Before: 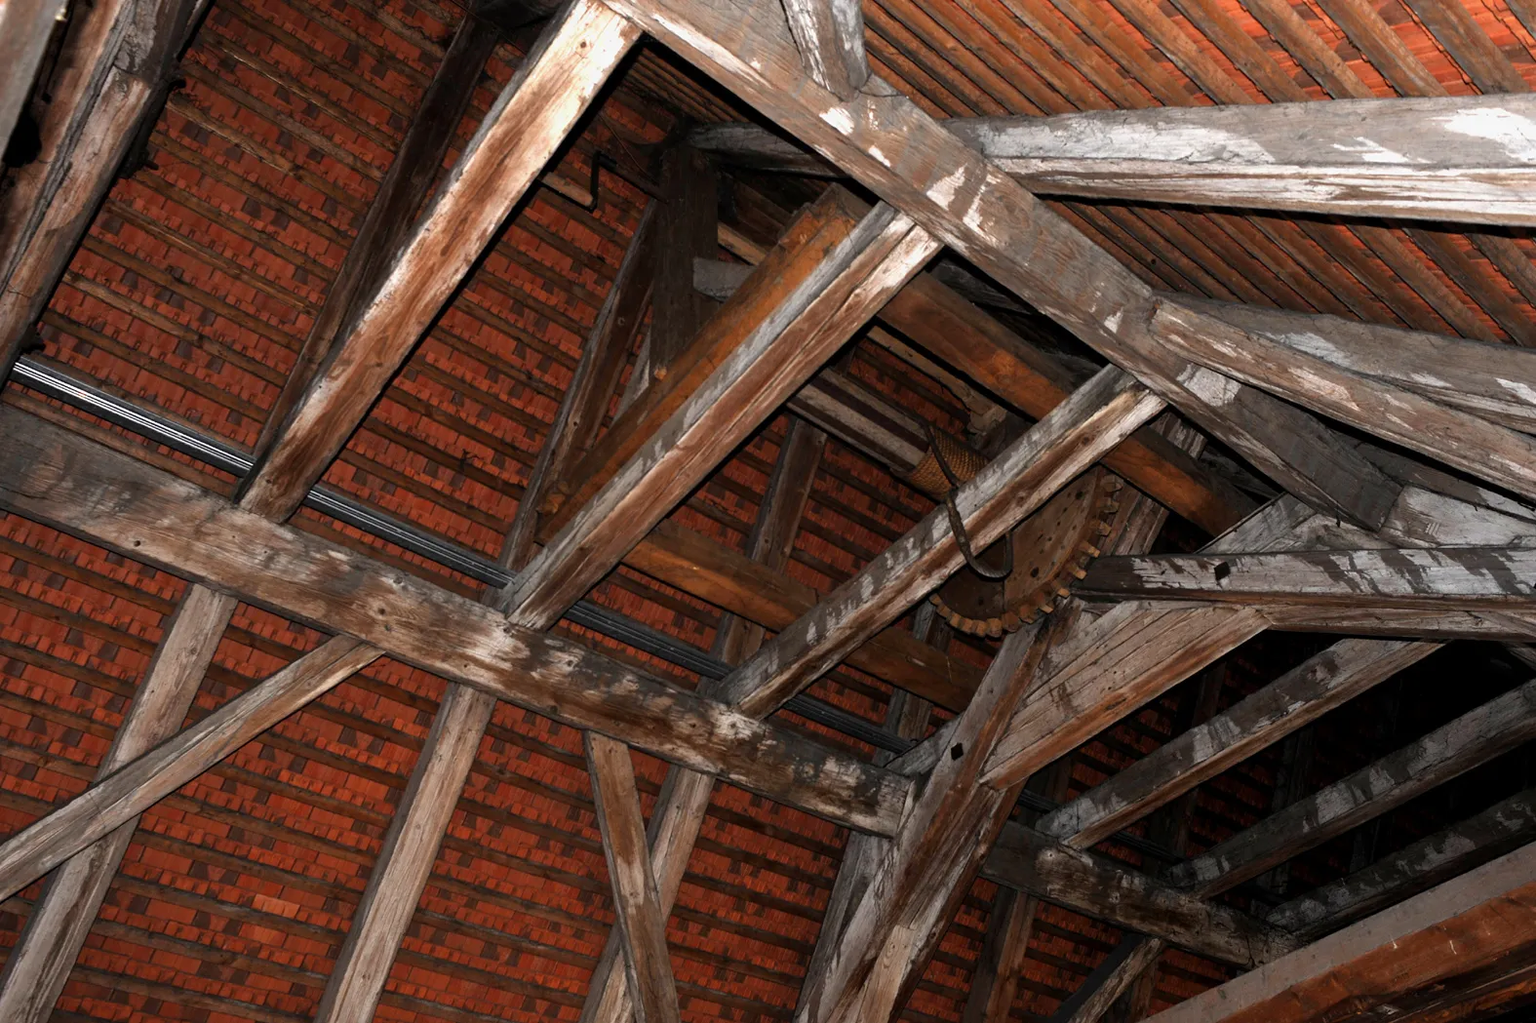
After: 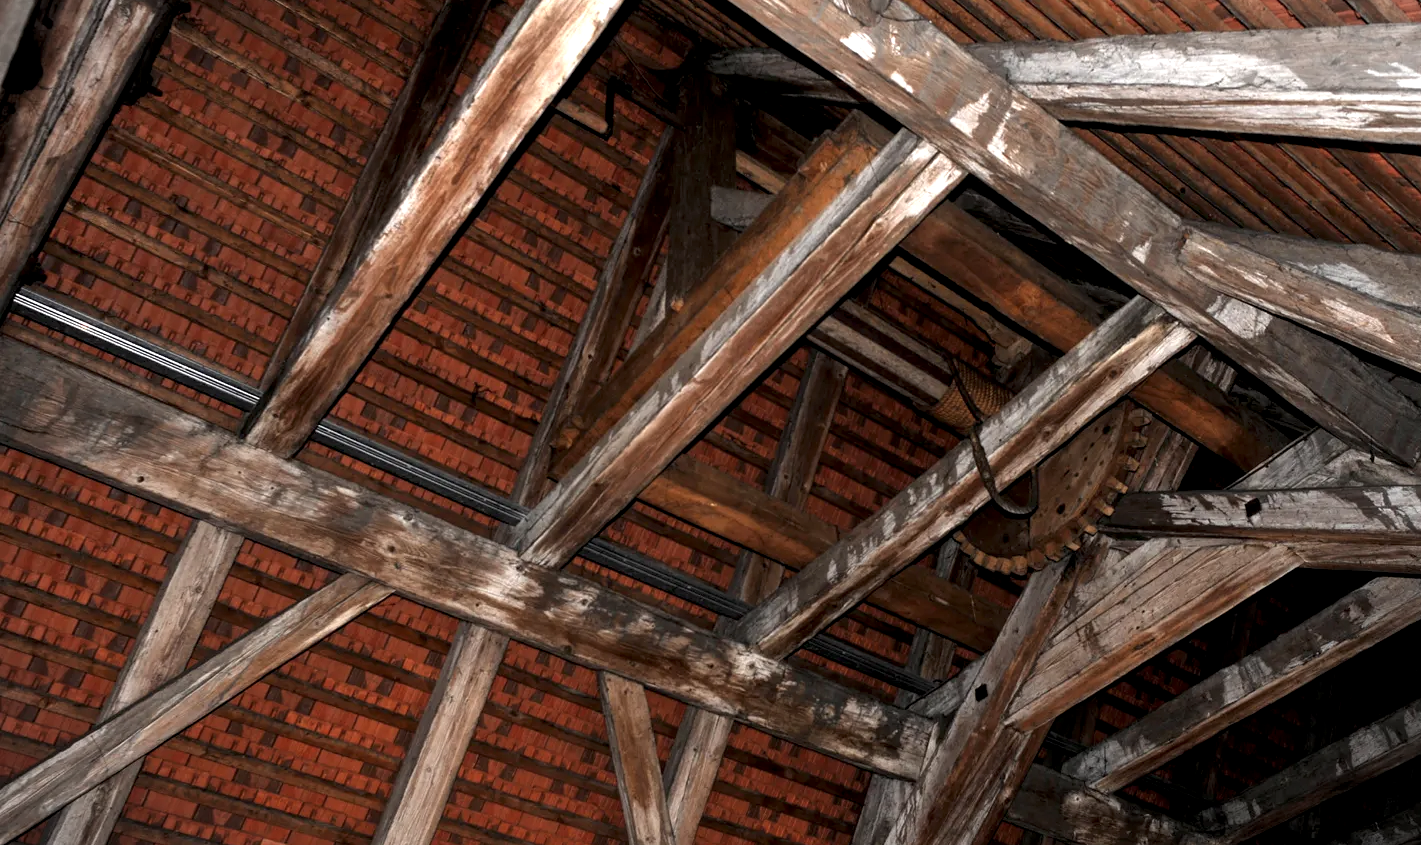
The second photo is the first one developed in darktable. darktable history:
crop: top 7.49%, right 9.717%, bottom 11.943%
vignetting: fall-off start 100%, brightness -0.282, width/height ratio 1.31
contrast brightness saturation: saturation -0.04
local contrast: highlights 123%, shadows 126%, detail 140%, midtone range 0.254
